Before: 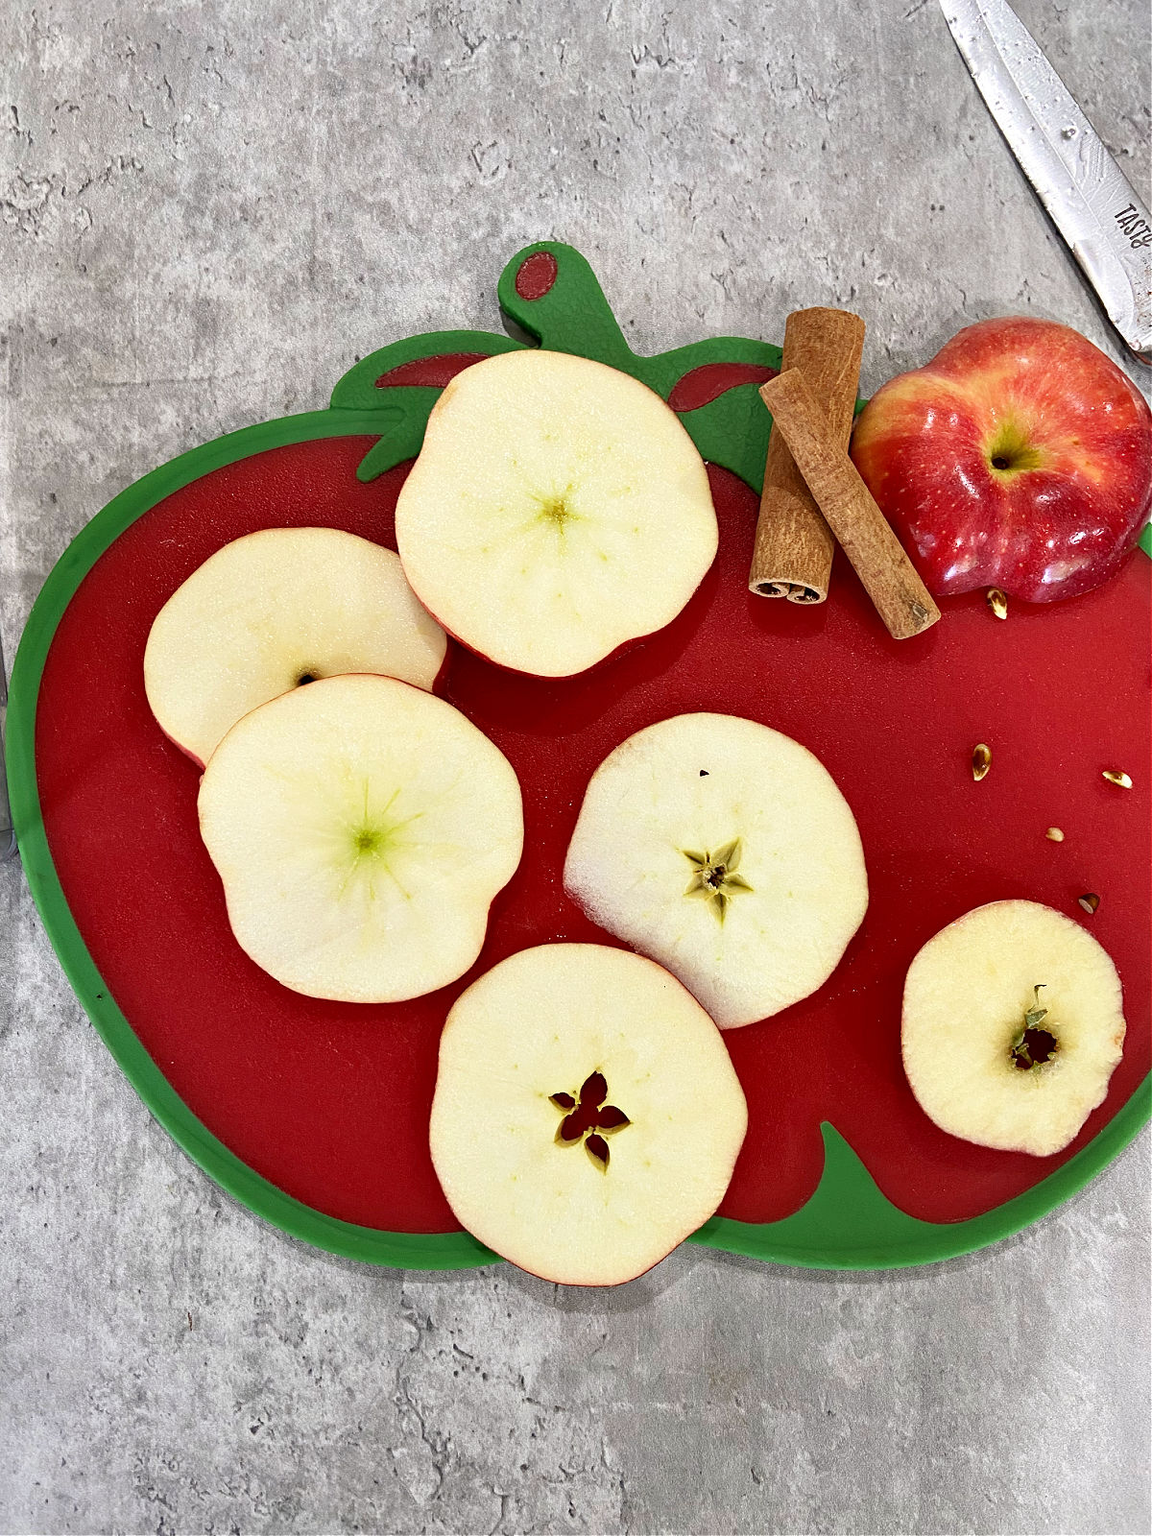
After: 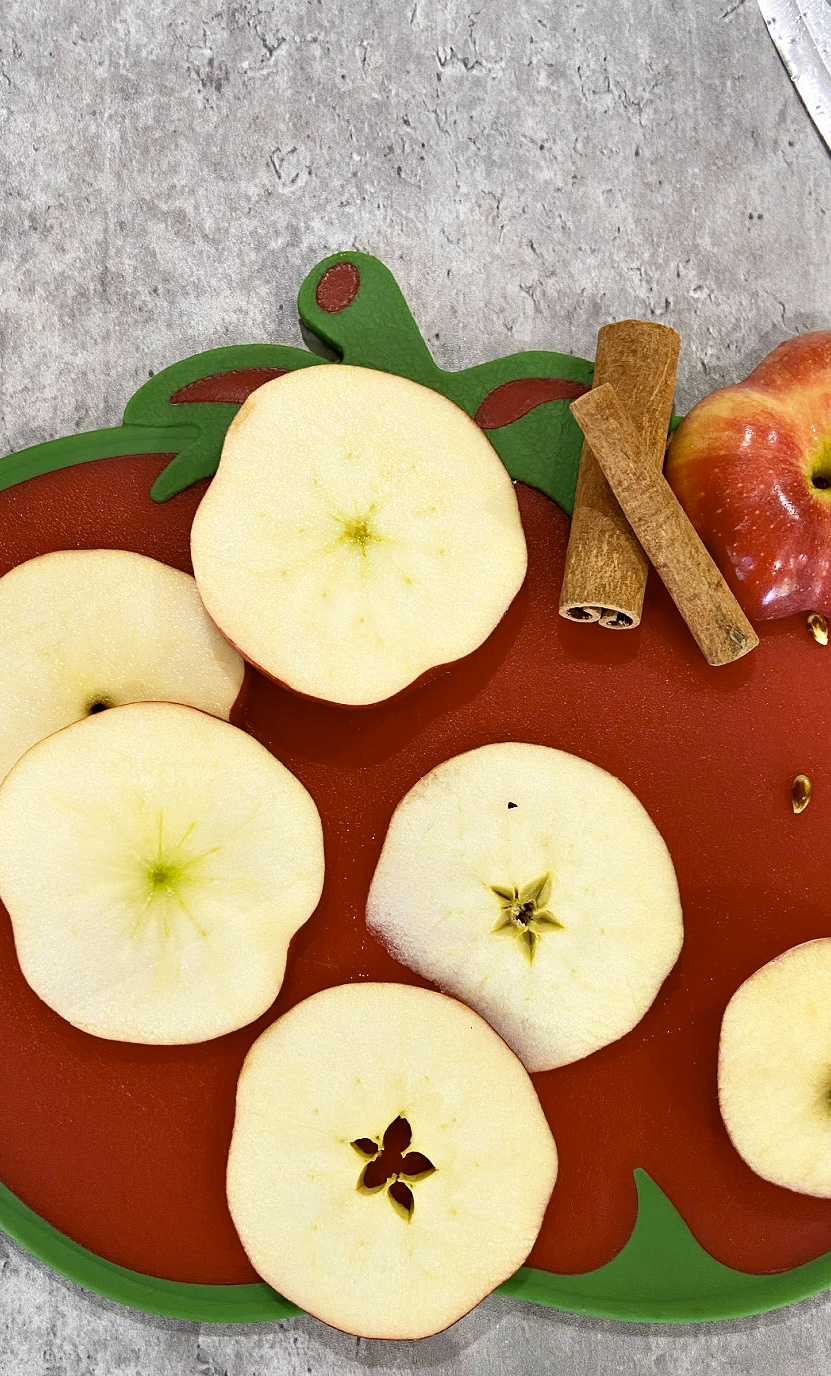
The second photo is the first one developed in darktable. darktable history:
crop: left 18.479%, right 12.2%, bottom 13.971%
color contrast: green-magenta contrast 0.8, blue-yellow contrast 1.1, unbound 0
